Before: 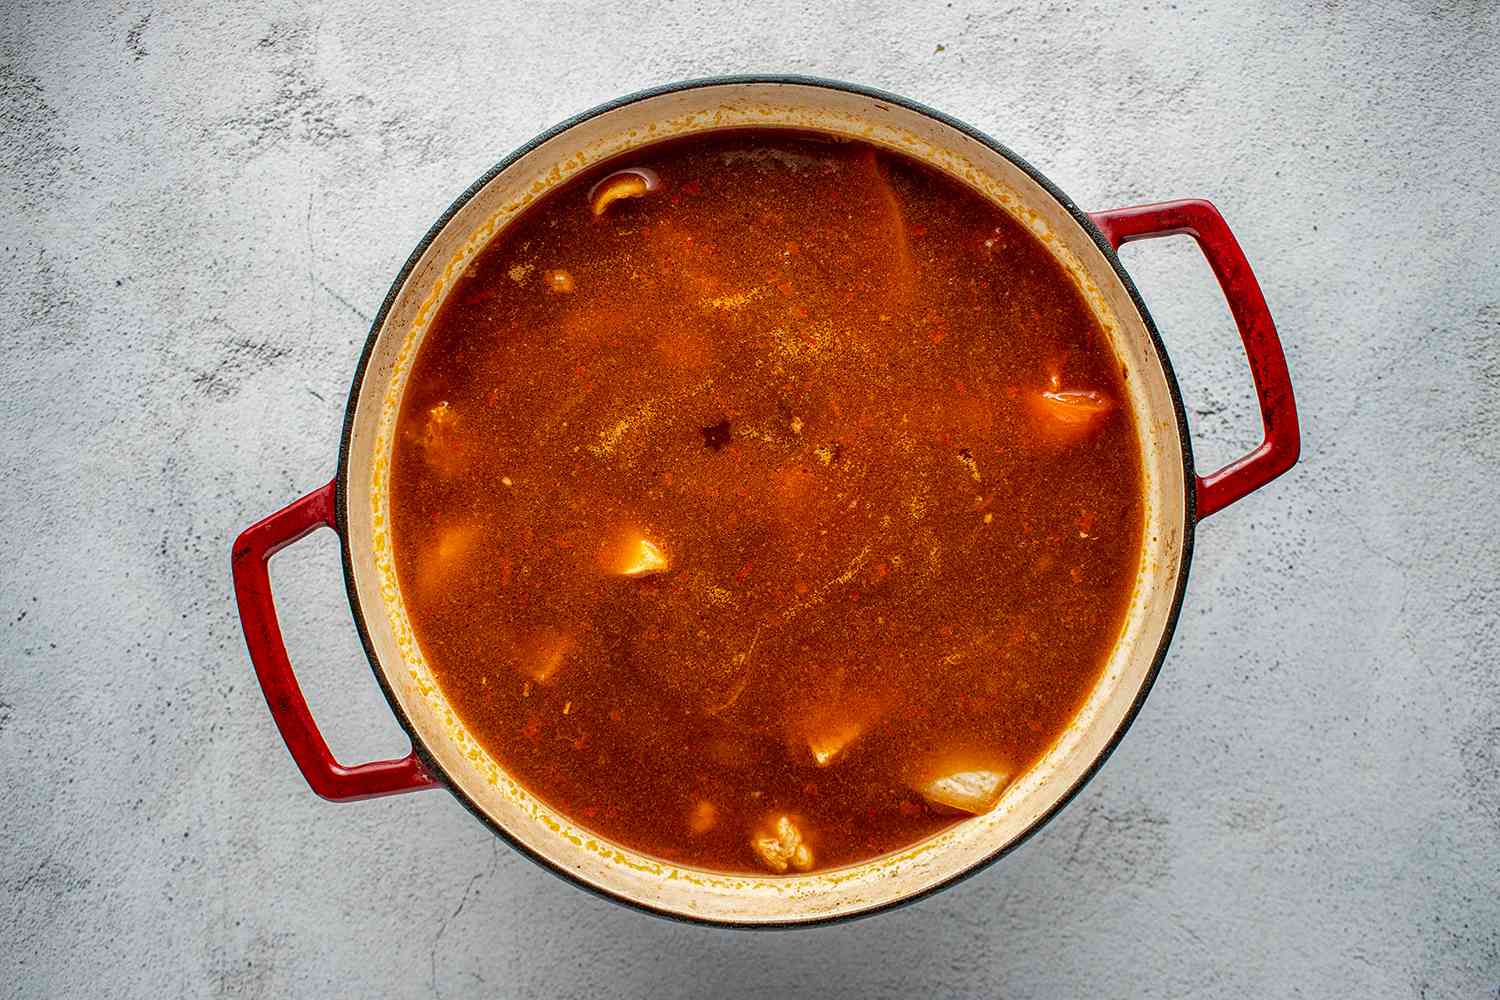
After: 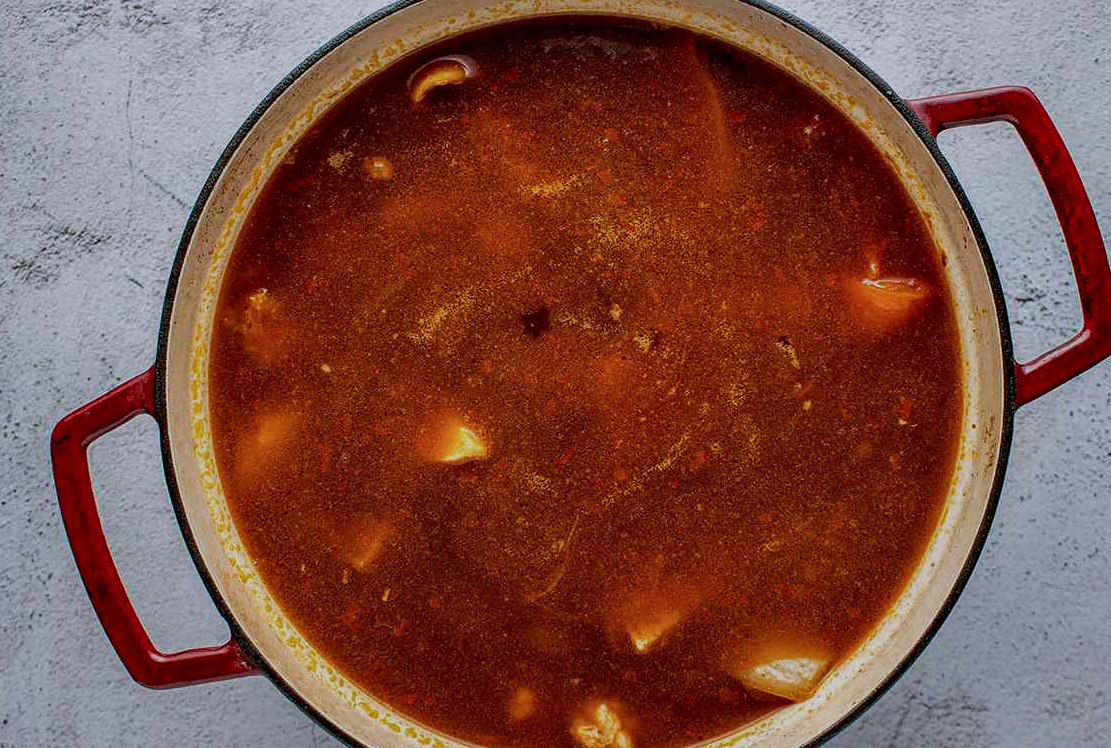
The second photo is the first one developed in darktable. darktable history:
crop and rotate: left 12.104%, top 11.354%, right 13.825%, bottom 13.774%
exposure: black level correction 0, exposure -0.77 EV, compensate highlight preservation false
color calibration: illuminant as shot in camera, x 0.358, y 0.373, temperature 4628.91 K
contrast equalizer: y [[0.524 ×6], [0.512 ×6], [0.379 ×6], [0 ×6], [0 ×6]]
